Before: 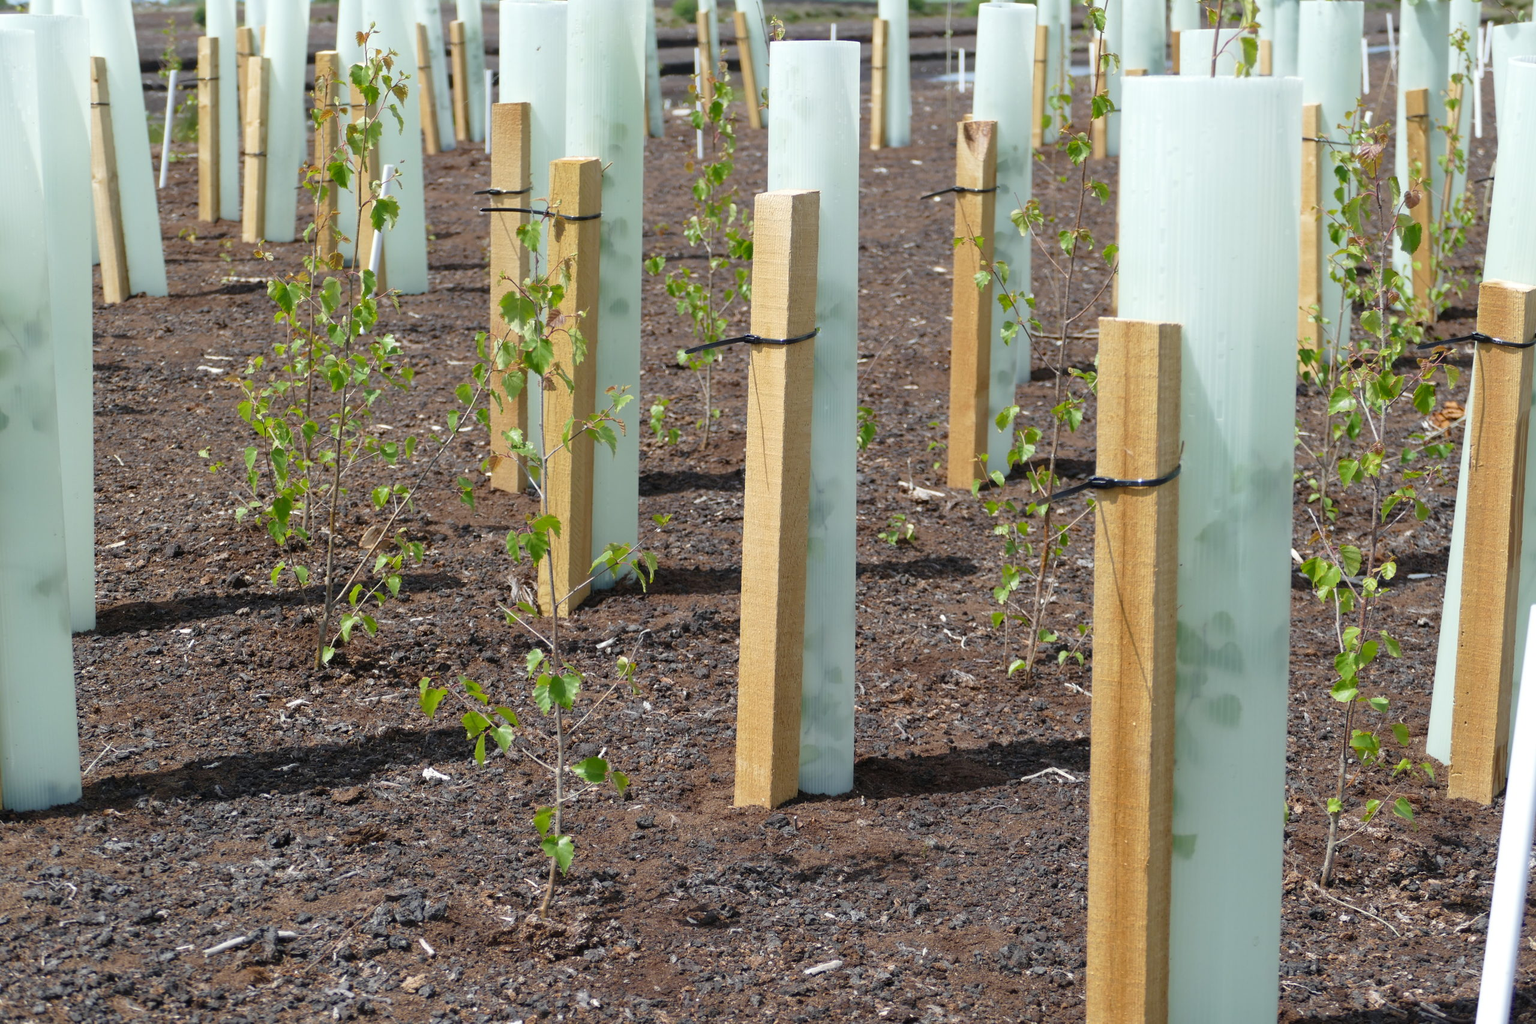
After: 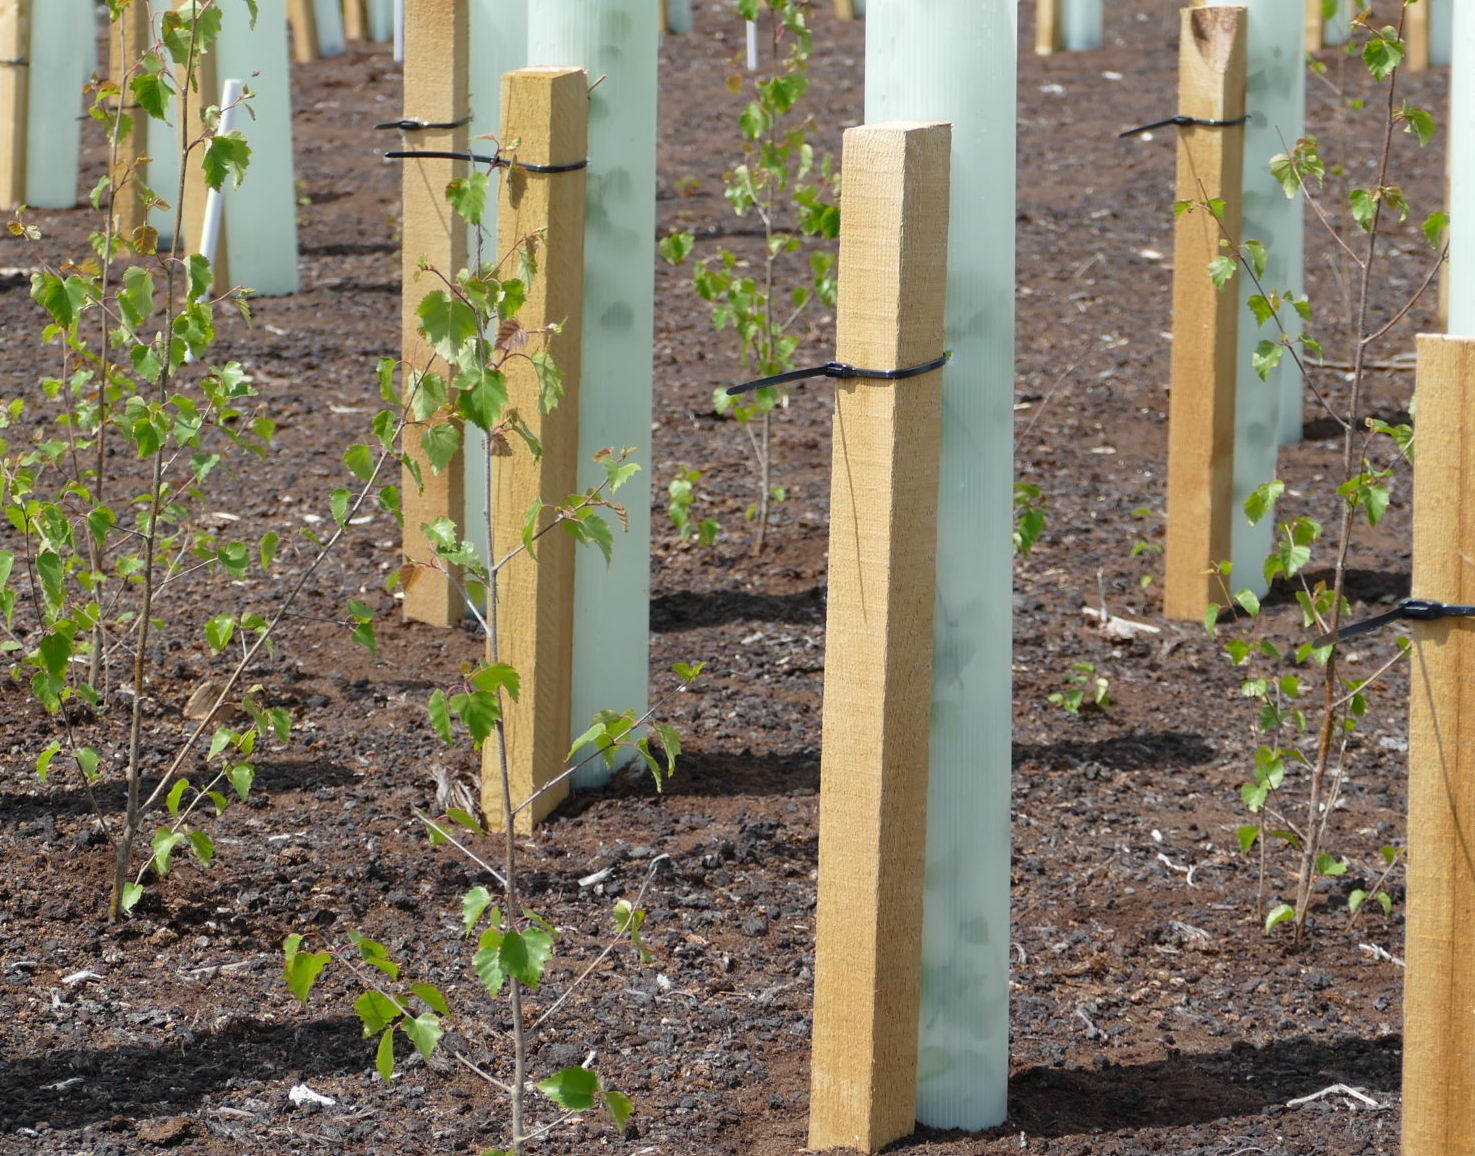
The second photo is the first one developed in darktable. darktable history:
crop: left 16.248%, top 11.458%, right 26.107%, bottom 20.814%
